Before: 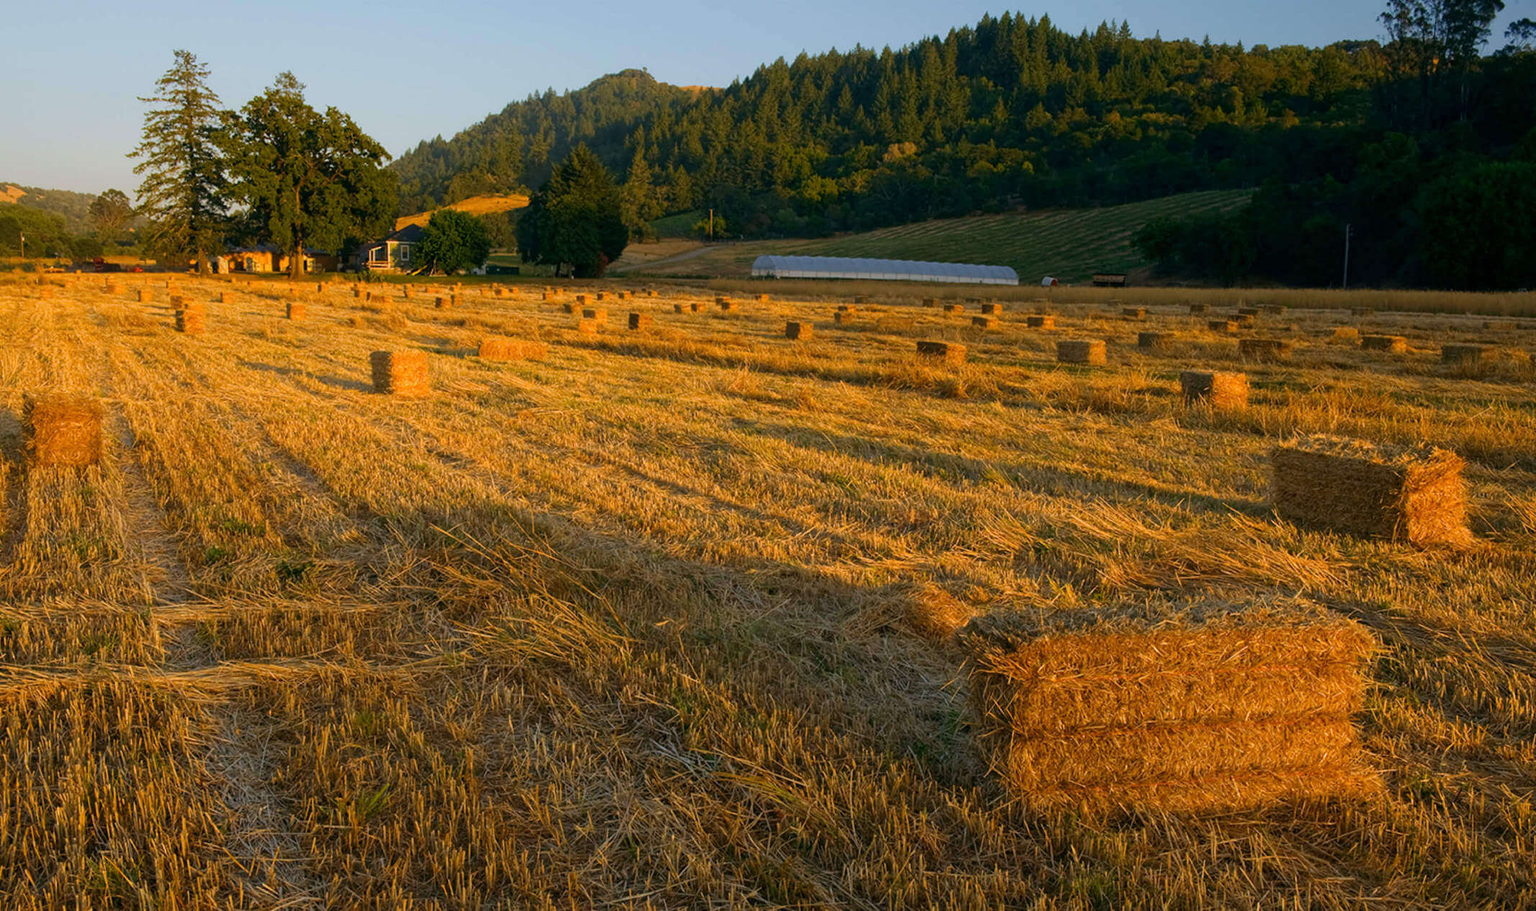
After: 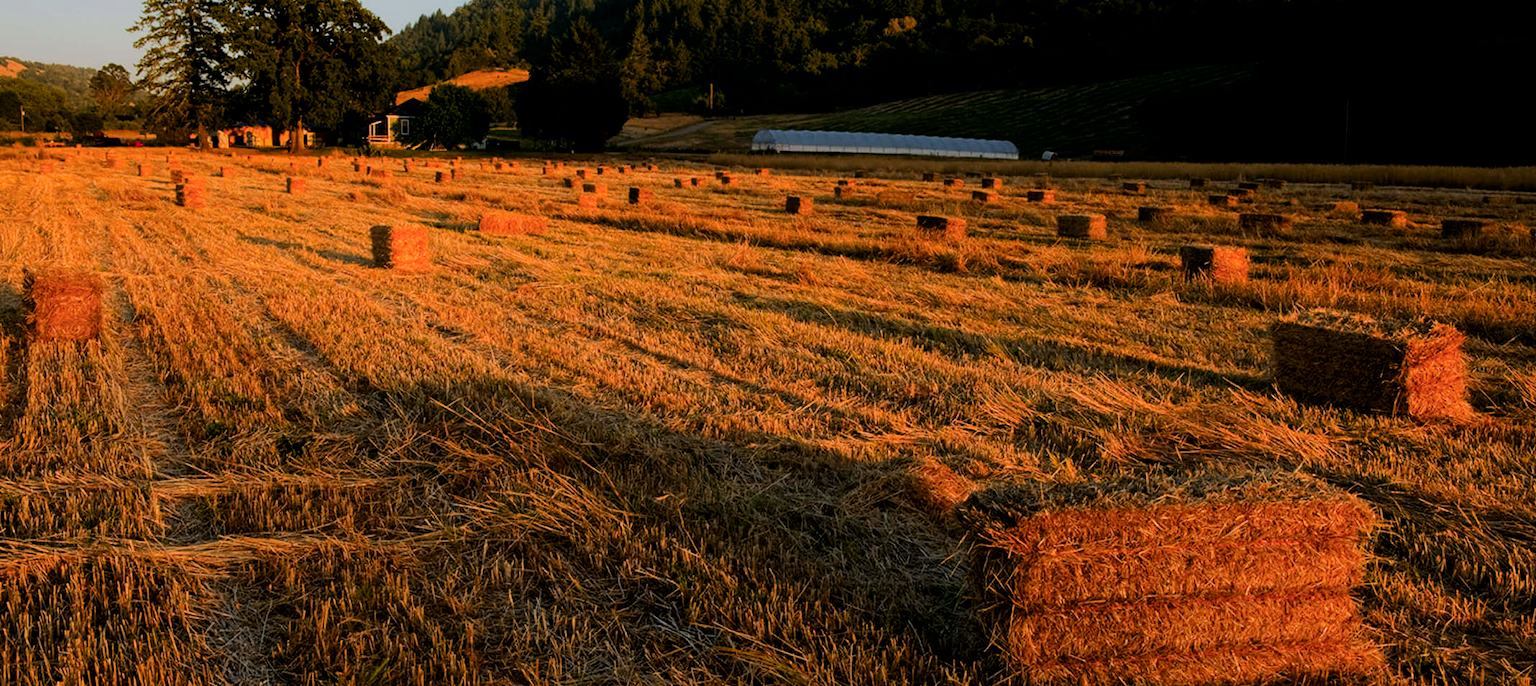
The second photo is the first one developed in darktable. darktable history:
contrast brightness saturation: brightness -0.099
color zones: curves: ch1 [(0.239, 0.552) (0.75, 0.5)]; ch2 [(0.25, 0.462) (0.749, 0.457)]
exposure: compensate highlight preservation false
filmic rgb: black relative exposure -4.97 EV, white relative exposure 3.97 EV, hardness 2.89, contrast 1.396, iterations of high-quality reconstruction 0
crop: top 13.891%, bottom 10.767%
